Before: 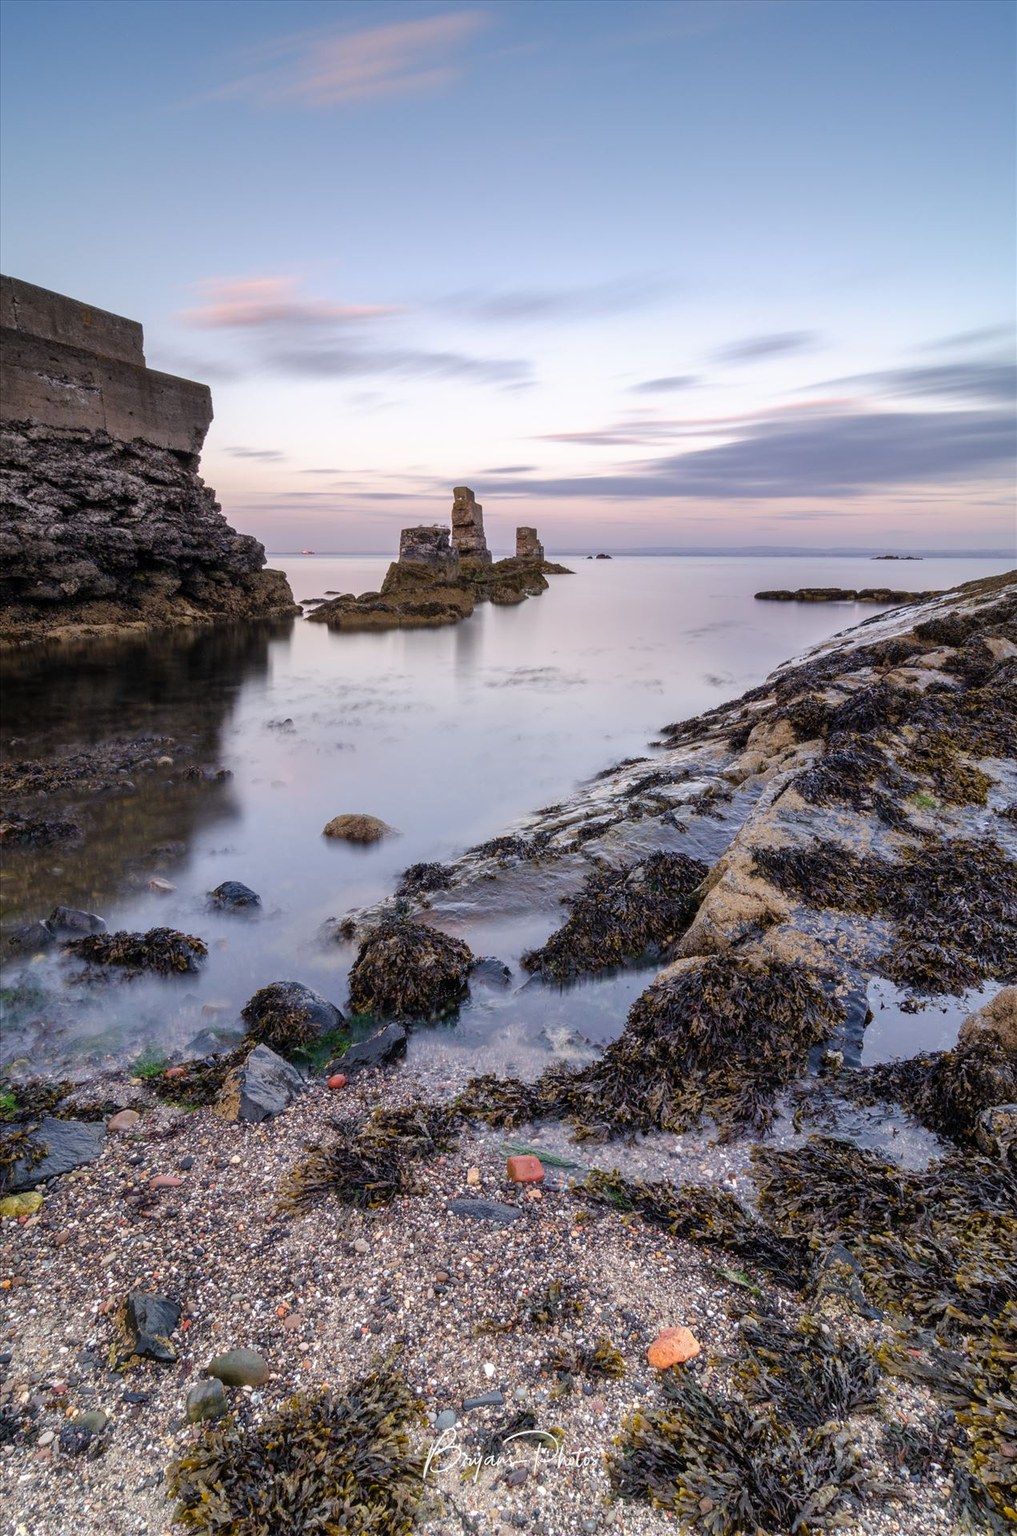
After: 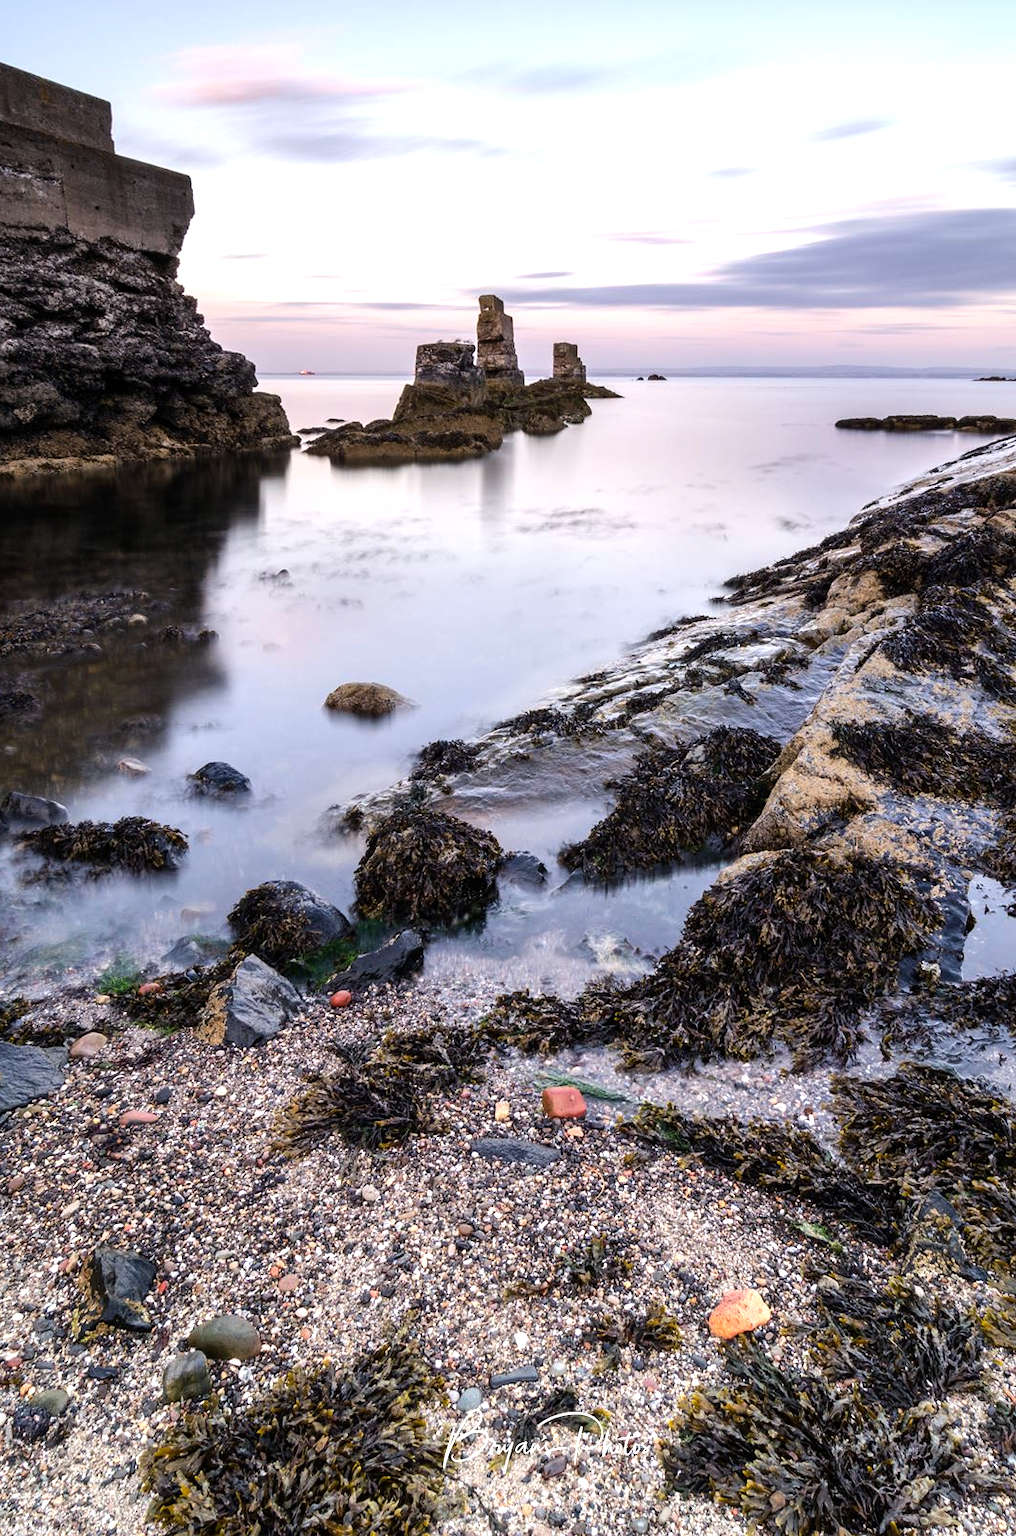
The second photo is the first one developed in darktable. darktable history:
crop and rotate: left 4.842%, top 15.51%, right 10.668%
tone equalizer: -8 EV -0.75 EV, -7 EV -0.7 EV, -6 EV -0.6 EV, -5 EV -0.4 EV, -3 EV 0.4 EV, -2 EV 0.6 EV, -1 EV 0.7 EV, +0 EV 0.75 EV, edges refinement/feathering 500, mask exposure compensation -1.57 EV, preserve details no
